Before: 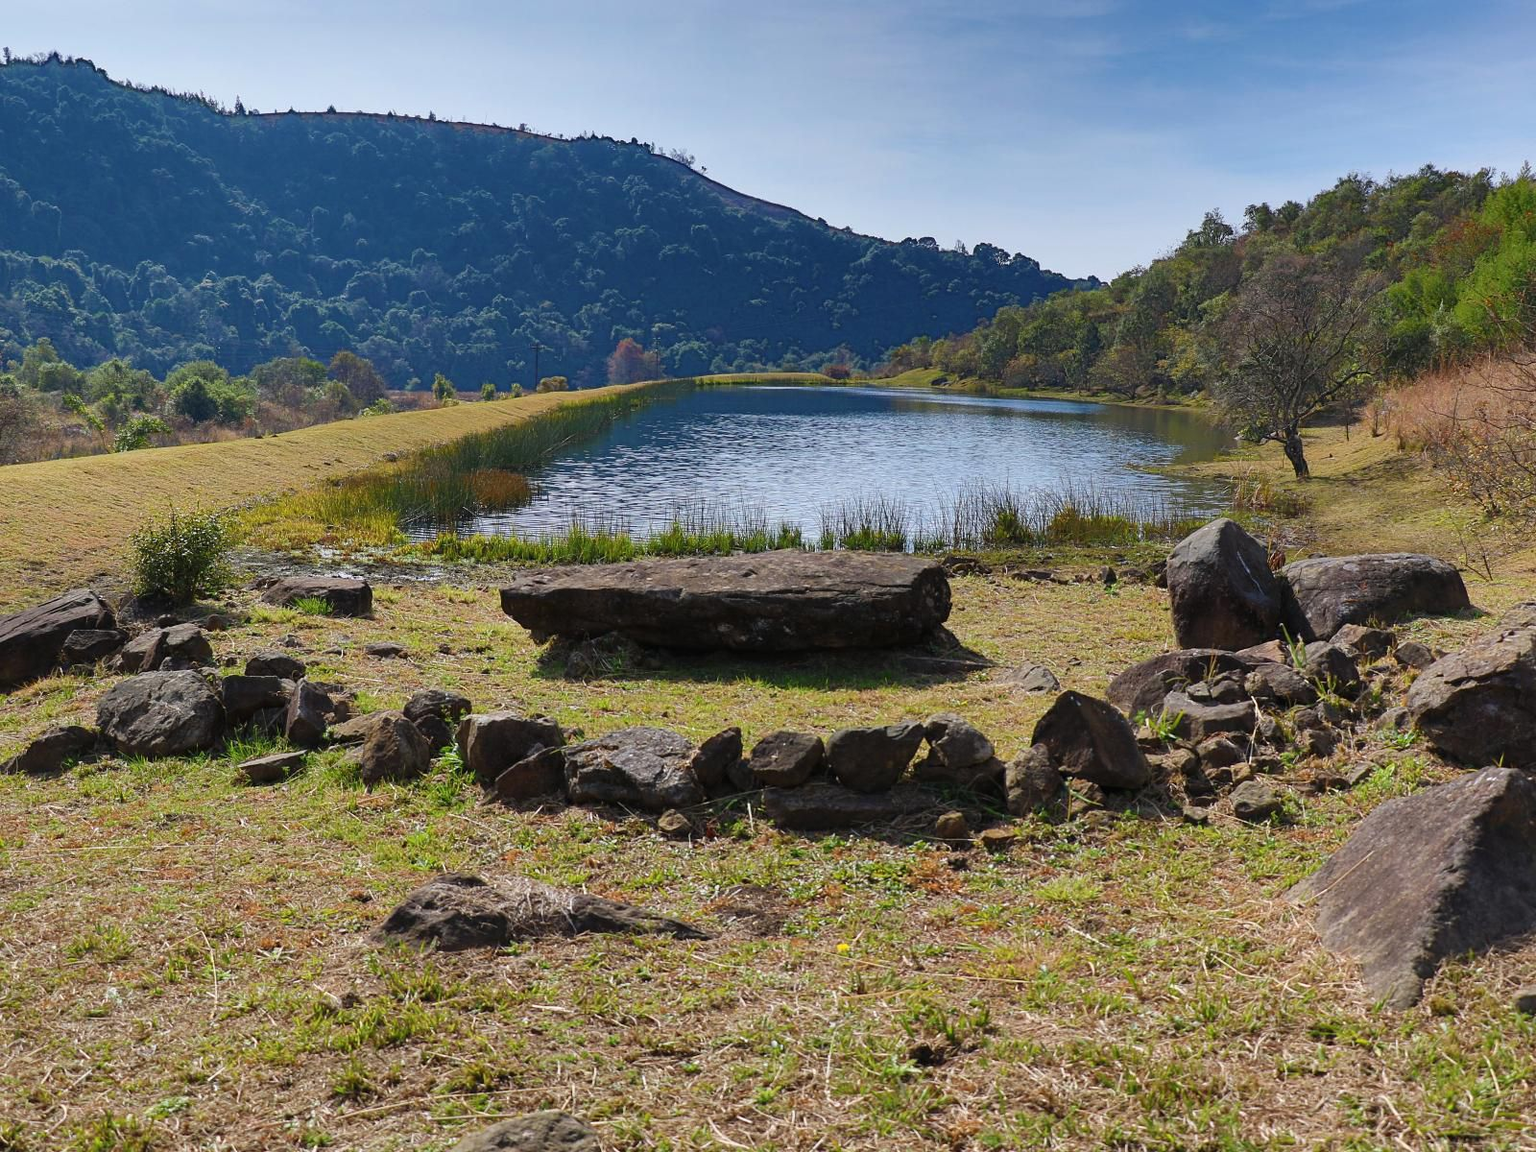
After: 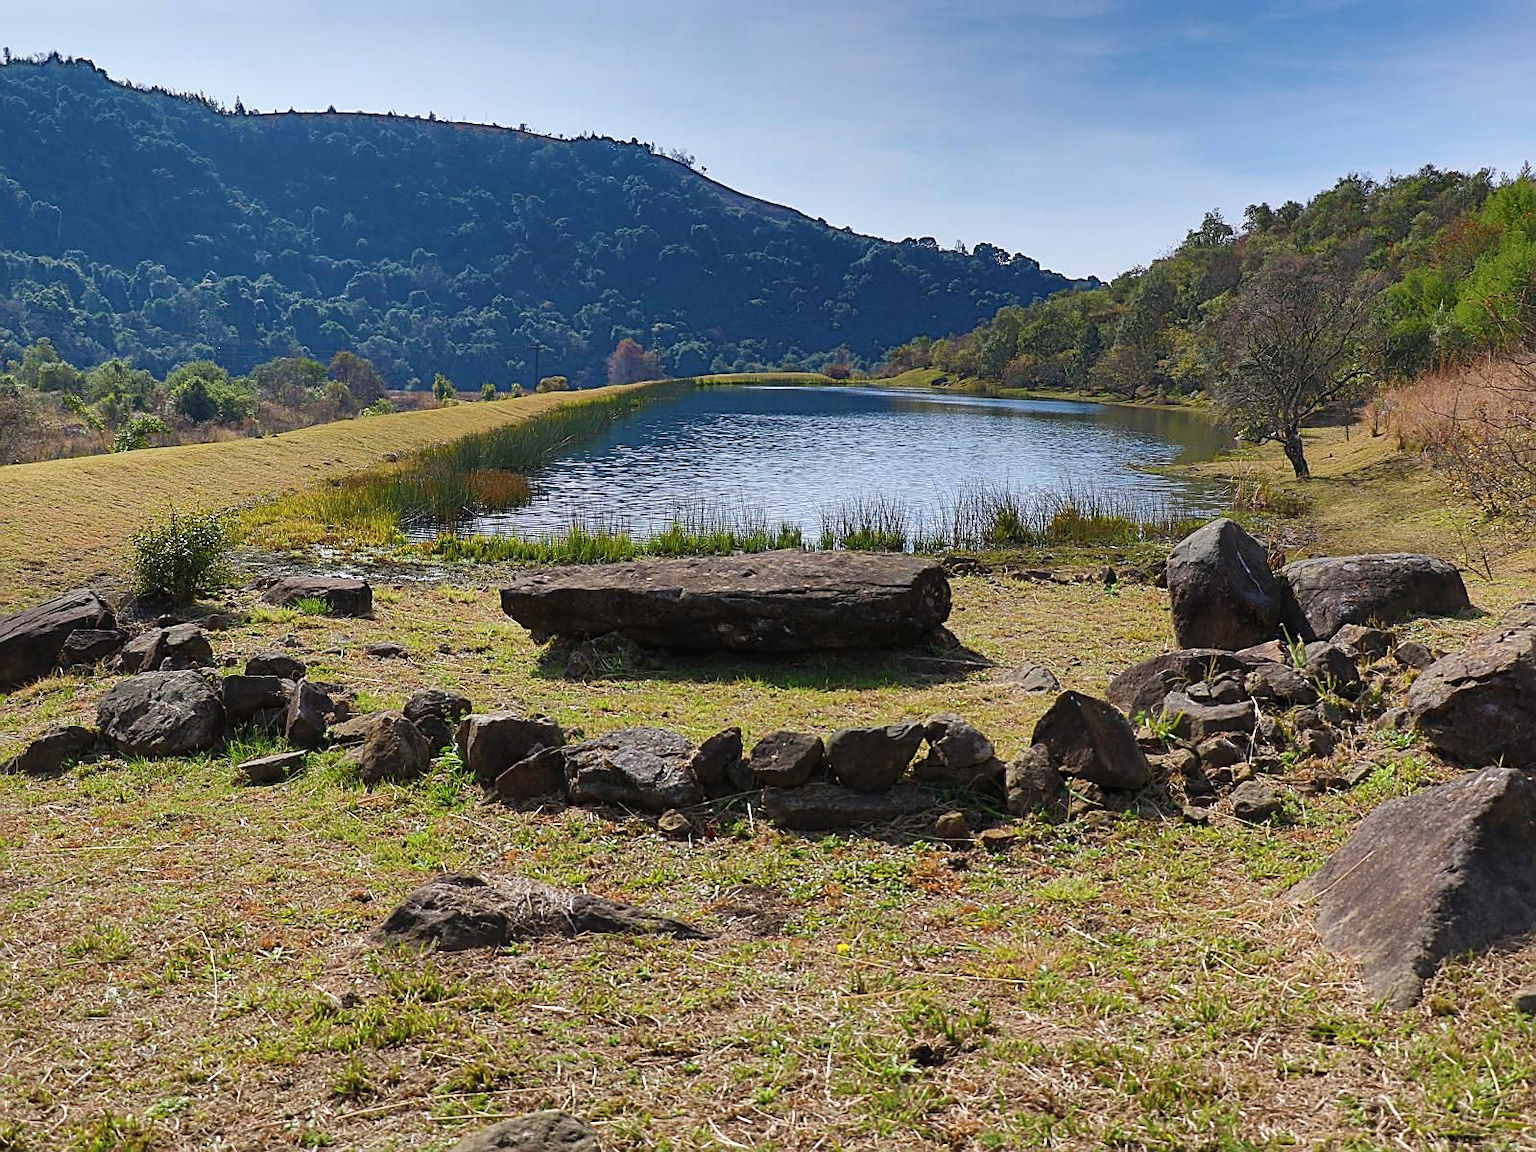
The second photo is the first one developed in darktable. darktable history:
sharpen: on, module defaults
exposure: exposure 0.076 EV, compensate exposure bias true, compensate highlight preservation false
